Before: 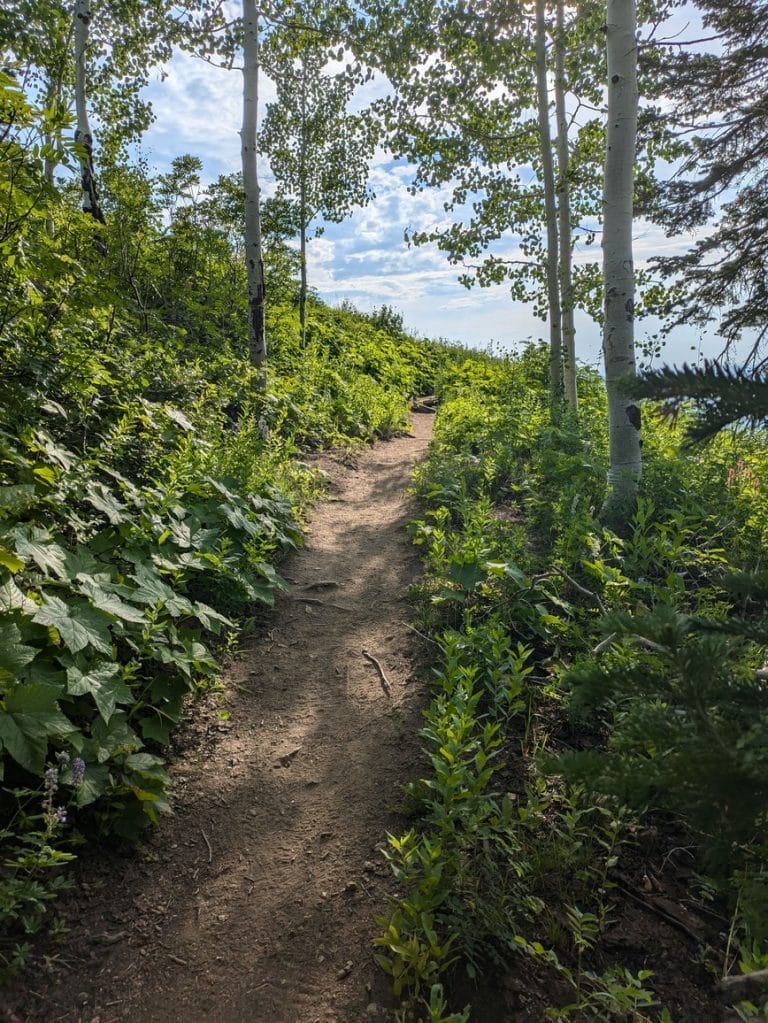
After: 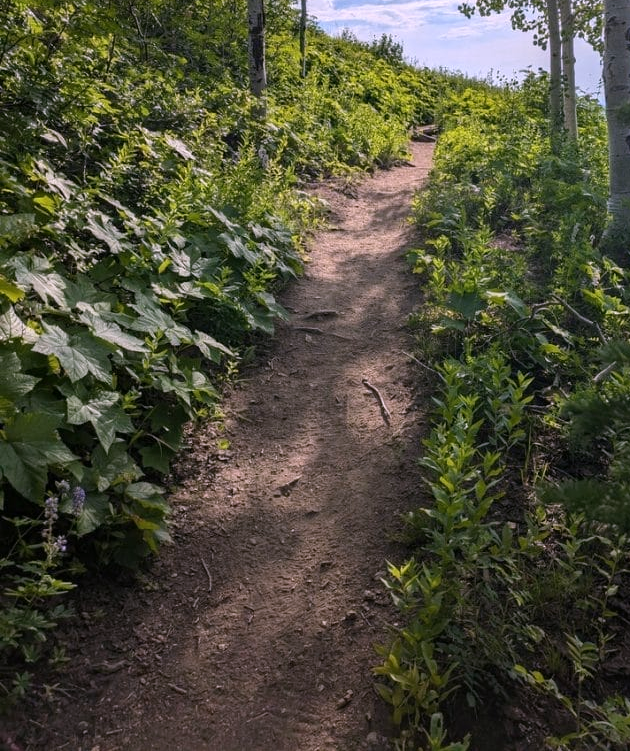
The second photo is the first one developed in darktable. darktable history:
crop: top 26.531%, right 17.959%
shadows and highlights: shadows 12, white point adjustment 1.2, highlights -0.36, soften with gaussian
white balance: red 1.066, blue 1.119
exposure: exposure -0.157 EV, compensate highlight preservation false
